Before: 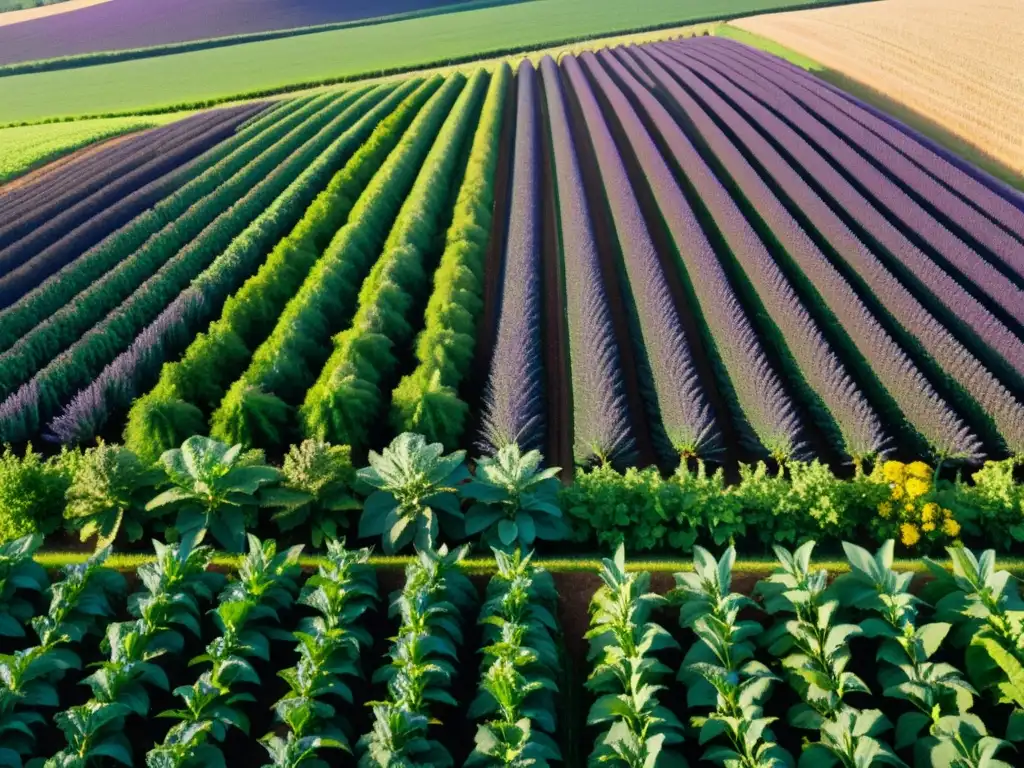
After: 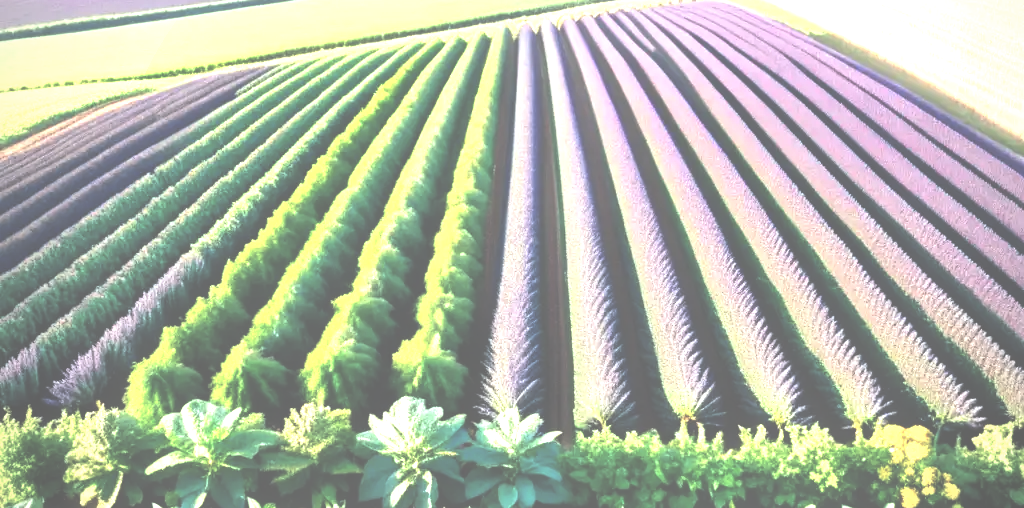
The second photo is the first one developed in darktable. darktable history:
tone equalizer: -8 EV -1.1 EV, -7 EV -1.04 EV, -6 EV -0.887 EV, -5 EV -0.58 EV, -3 EV 0.556 EV, -2 EV 0.875 EV, -1 EV 1 EV, +0 EV 1.06 EV
exposure: black level correction -0.07, exposure 0.501 EV, compensate highlight preservation false
vignetting: unbound false
crop and rotate: top 4.724%, bottom 29.107%
color correction: highlights b* 0.012, saturation 0.977
local contrast: mode bilateral grid, contrast 19, coarseness 49, detail 157%, midtone range 0.2
